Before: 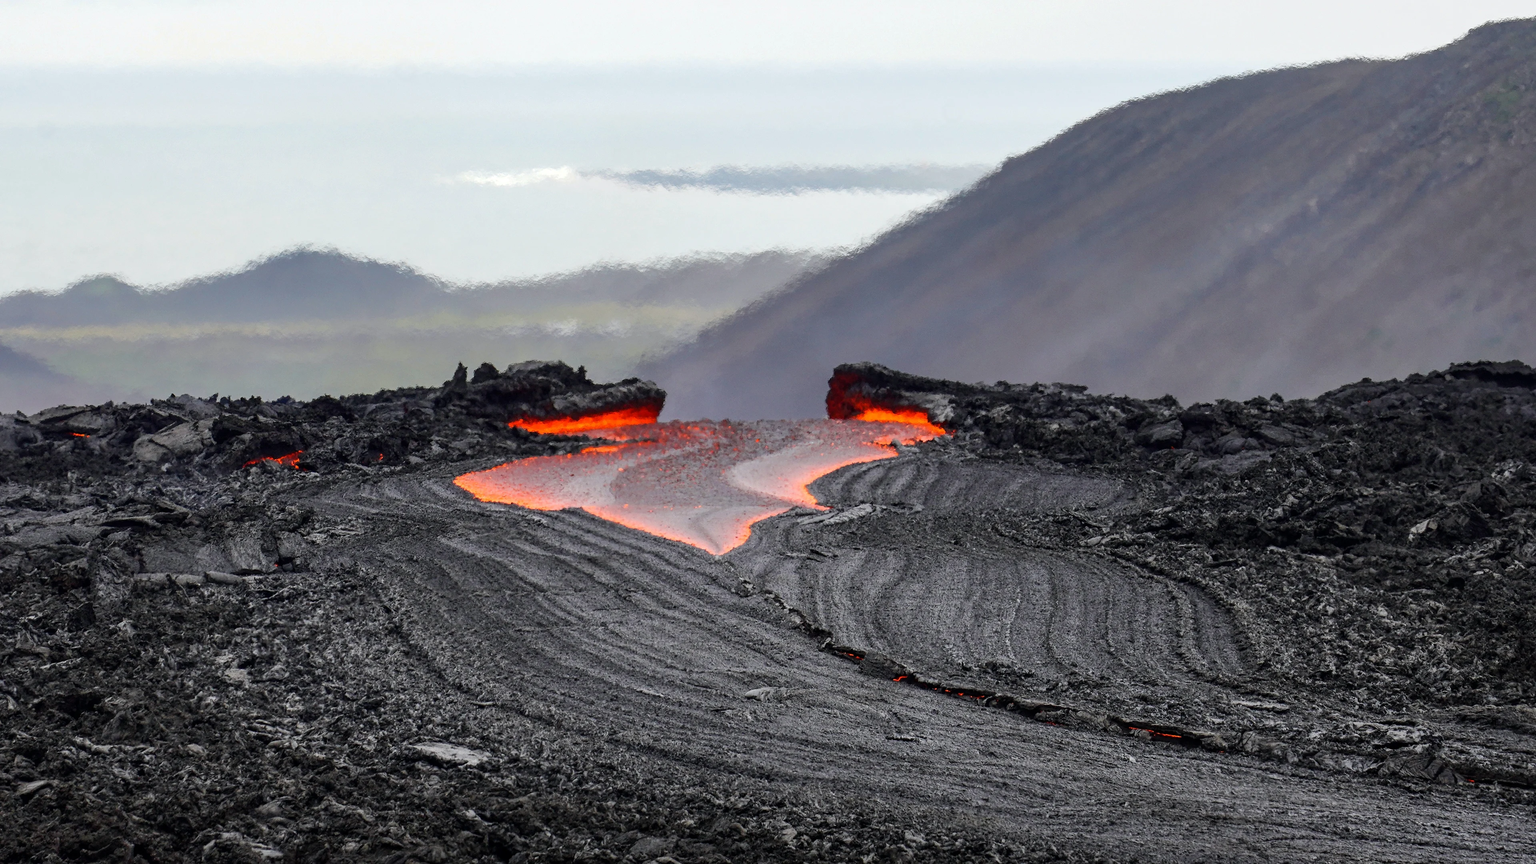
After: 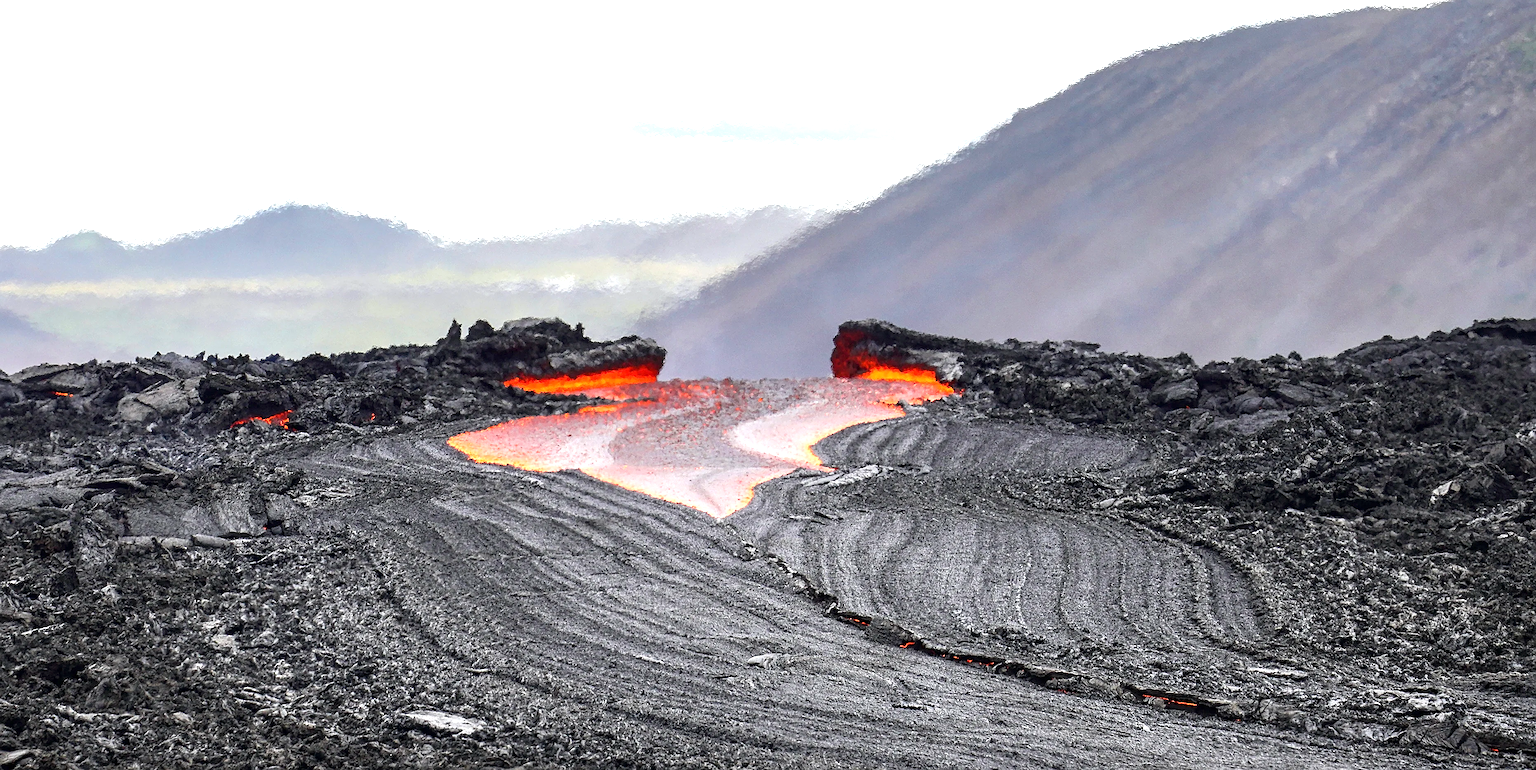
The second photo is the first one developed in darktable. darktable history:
sharpen: on, module defaults
crop: left 1.263%, top 6.102%, right 1.586%, bottom 7.2%
exposure: exposure 1.147 EV, compensate highlight preservation false
